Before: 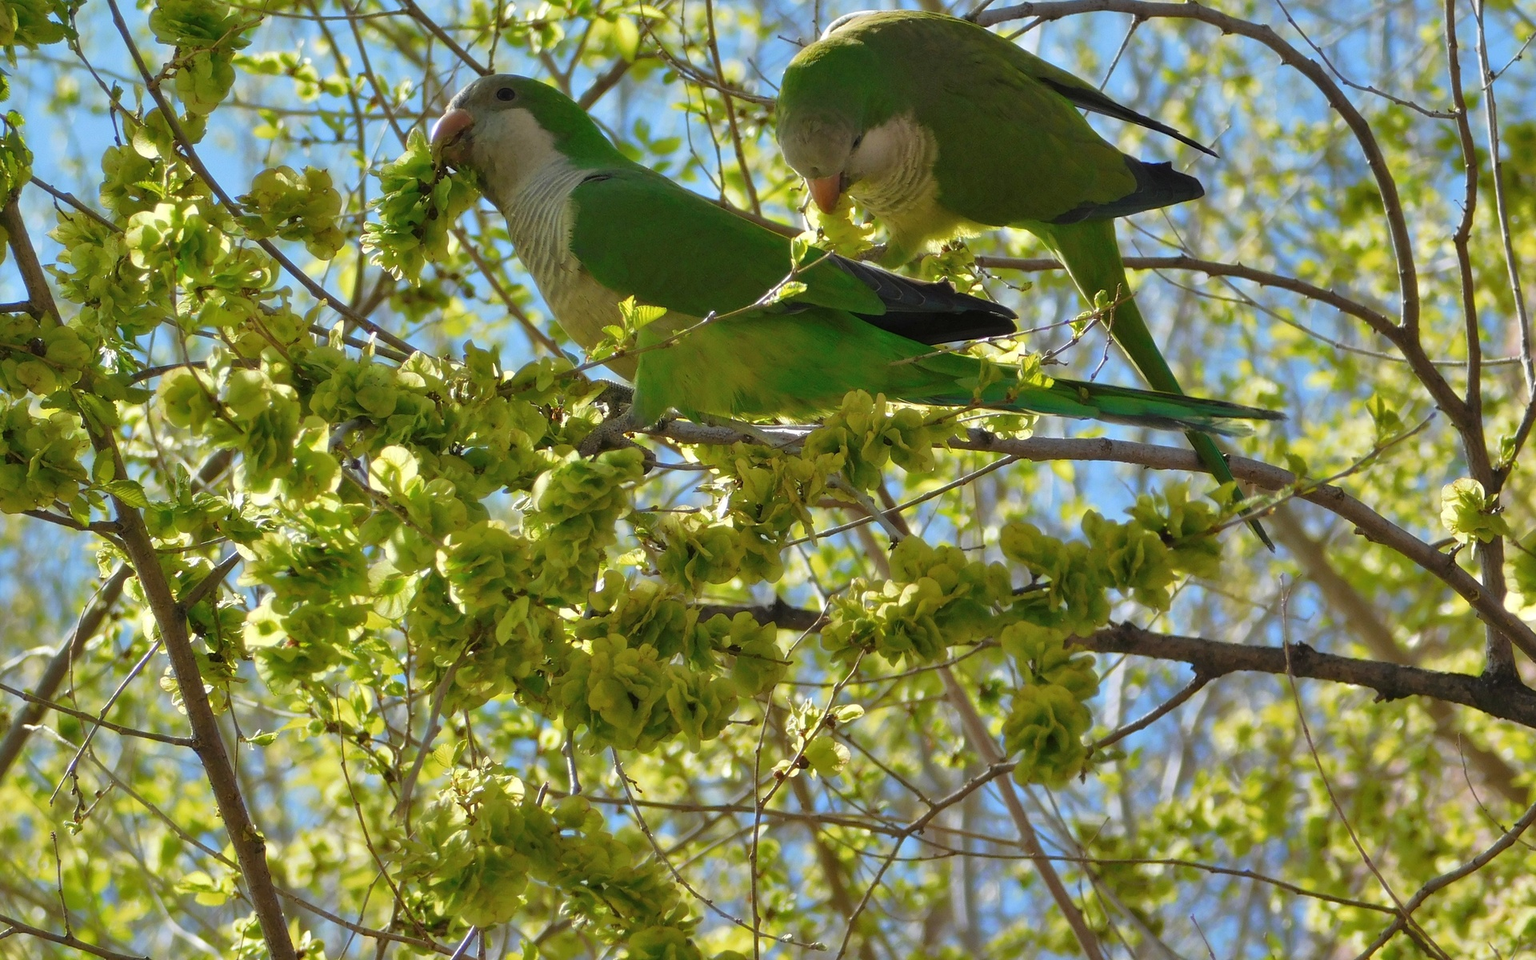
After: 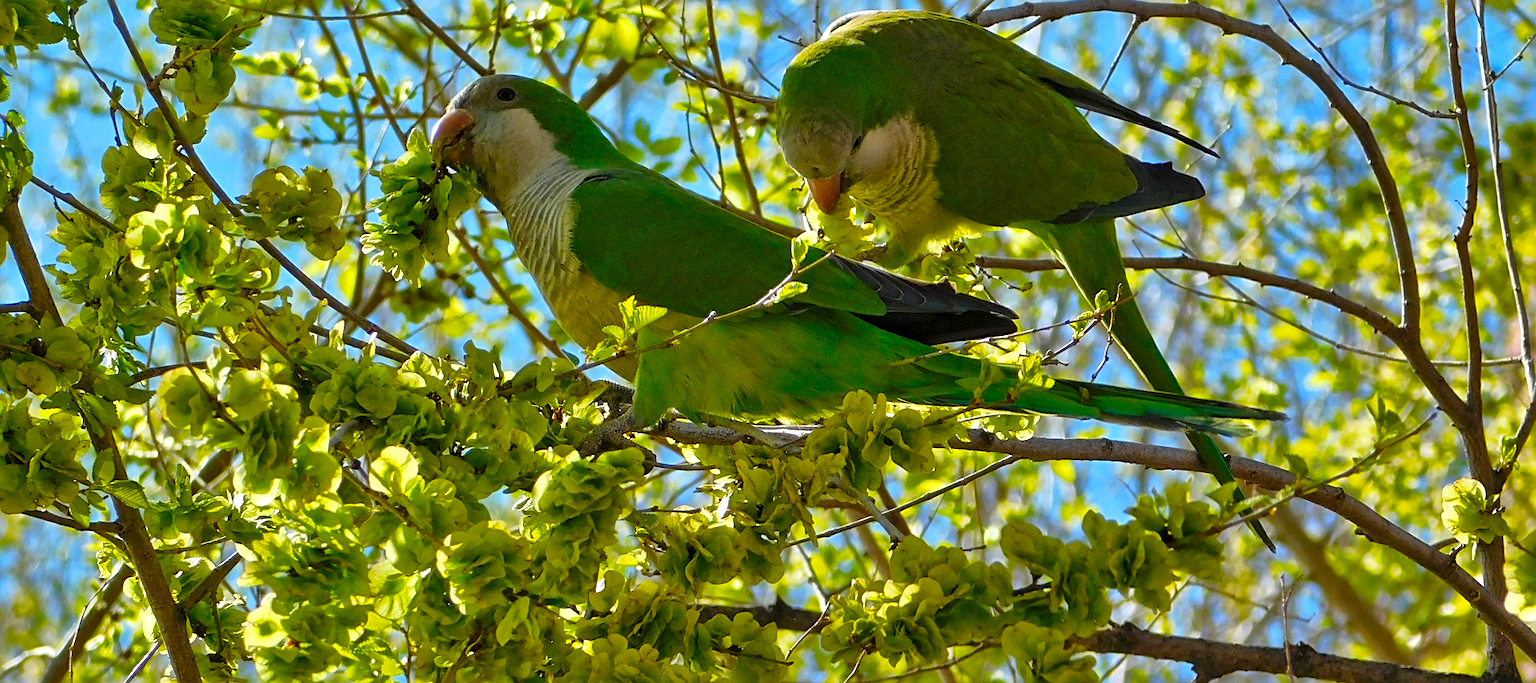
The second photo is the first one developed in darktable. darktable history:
local contrast: mode bilateral grid, contrast 21, coarseness 20, detail 150%, midtone range 0.2
crop: right 0.001%, bottom 28.824%
color balance rgb: linear chroma grading › global chroma 8.703%, perceptual saturation grading › global saturation 30.485%
sharpen: radius 2.751
contrast brightness saturation: saturation 0.124
